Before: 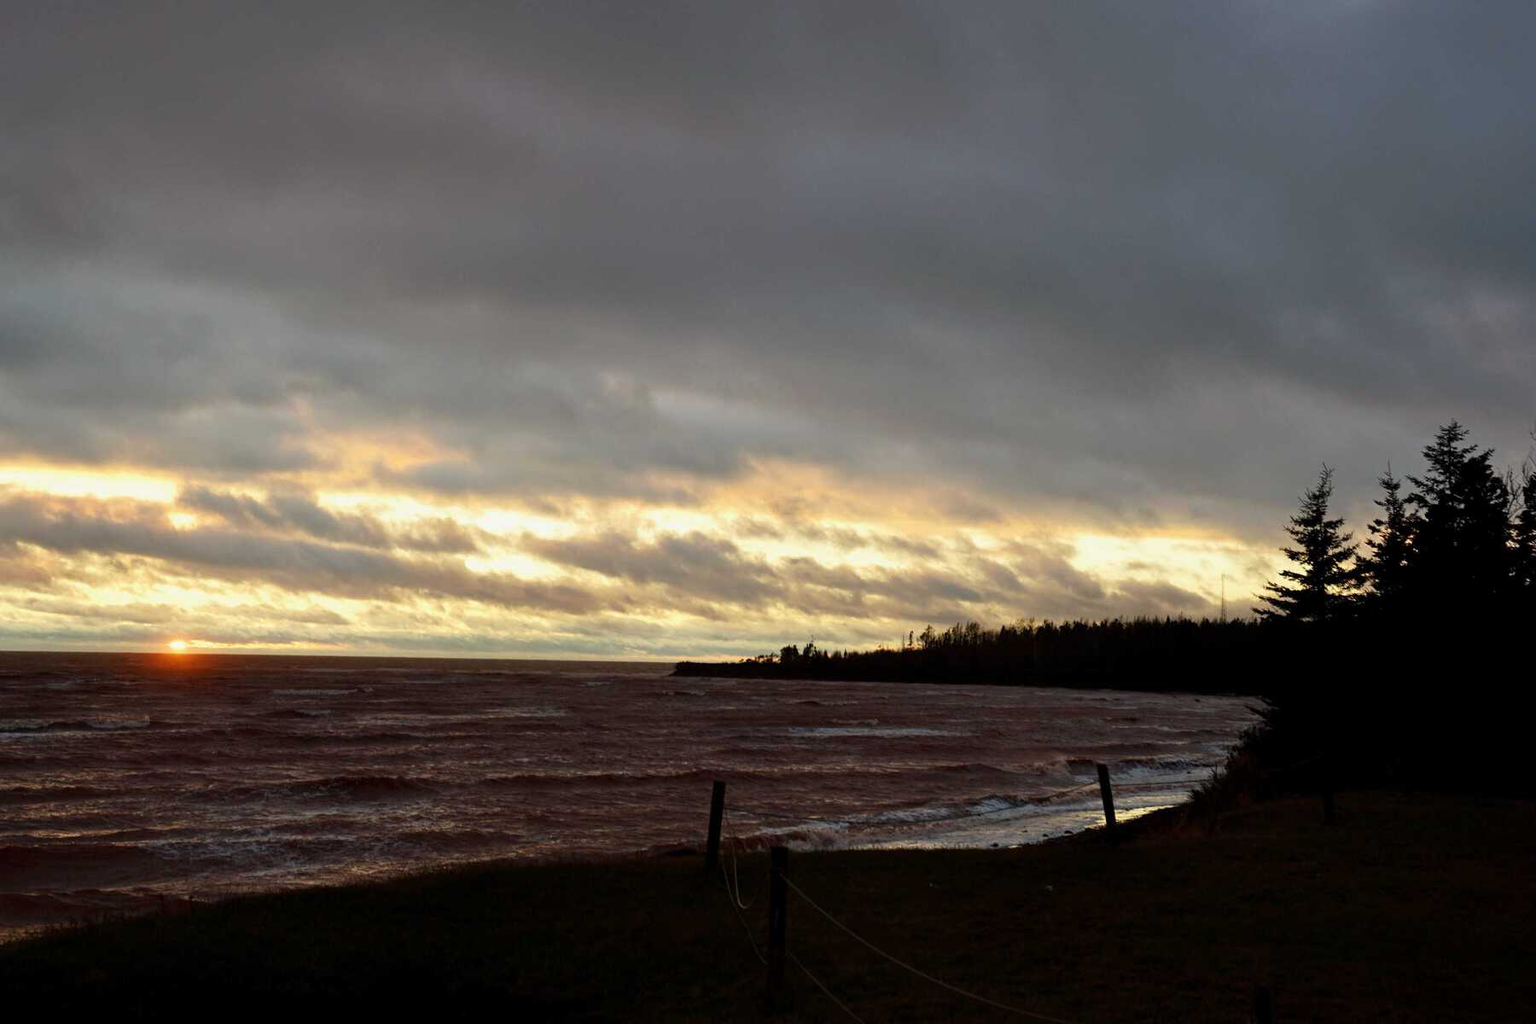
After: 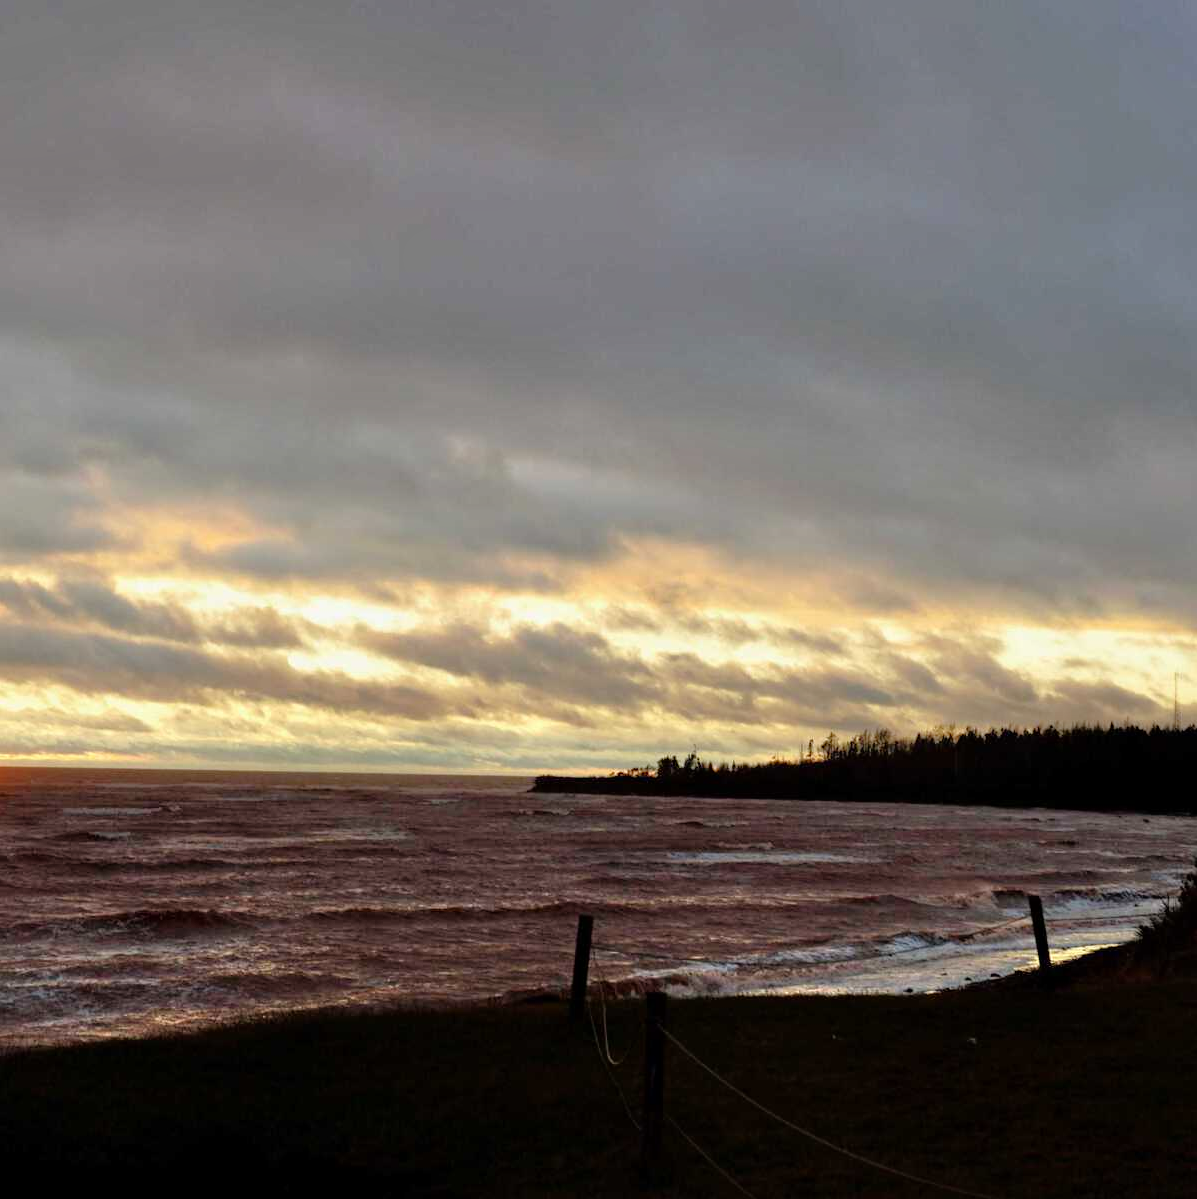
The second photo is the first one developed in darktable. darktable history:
crop and rotate: left 14.298%, right 19.199%
tone equalizer: -7 EV 0.143 EV, -6 EV 0.62 EV, -5 EV 1.17 EV, -4 EV 1.31 EV, -3 EV 1.18 EV, -2 EV 0.6 EV, -1 EV 0.156 EV
